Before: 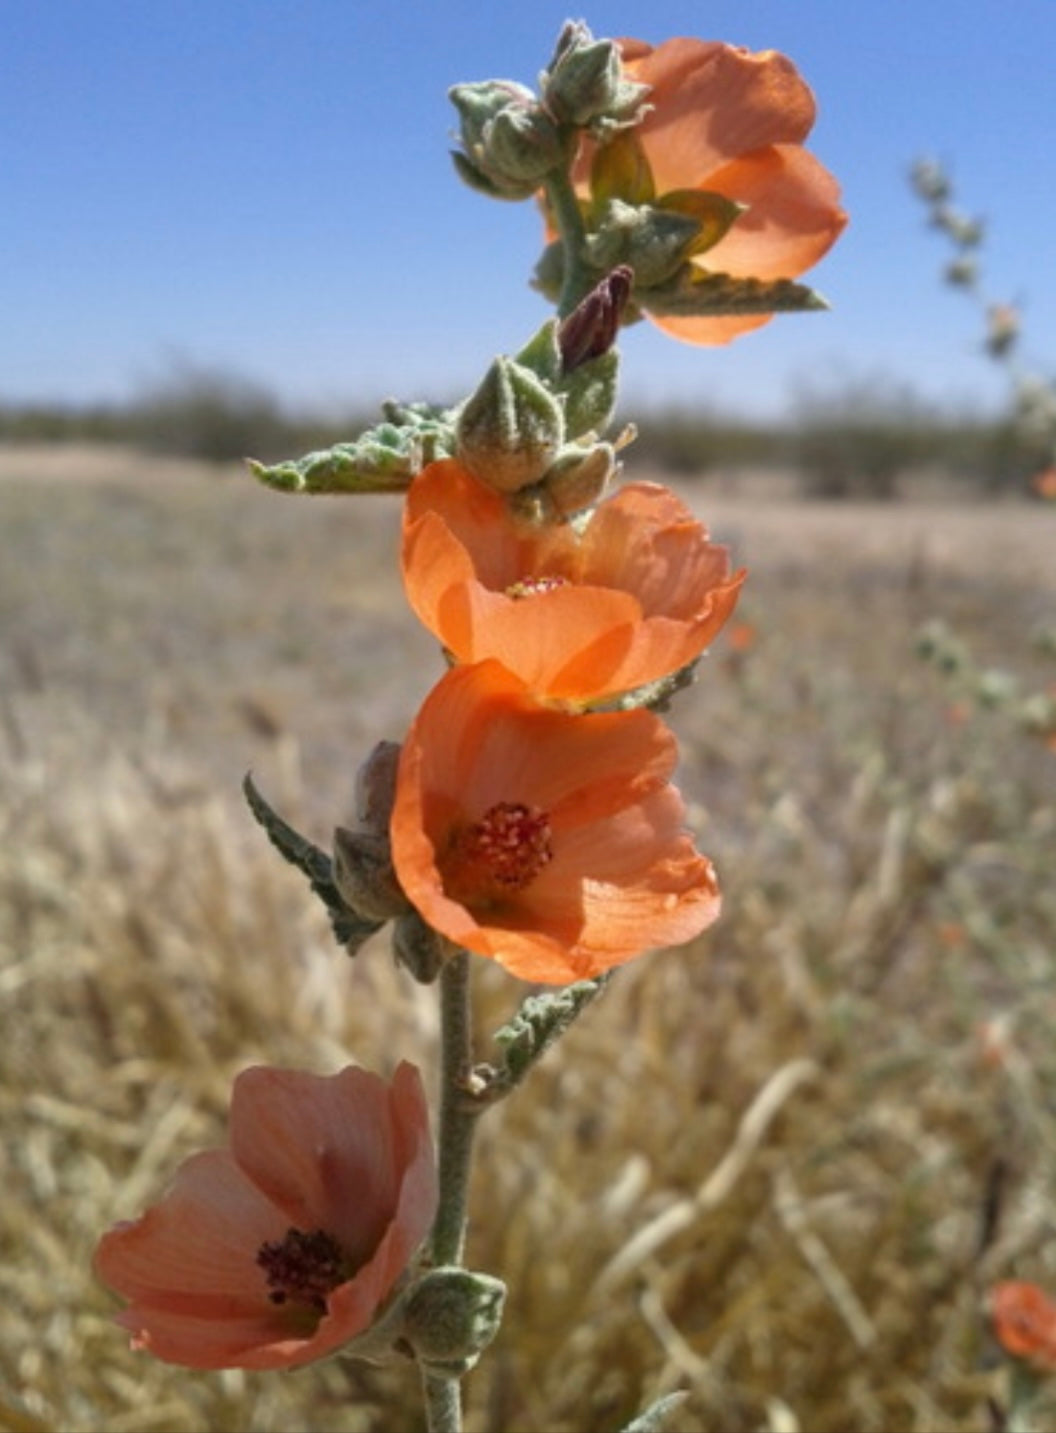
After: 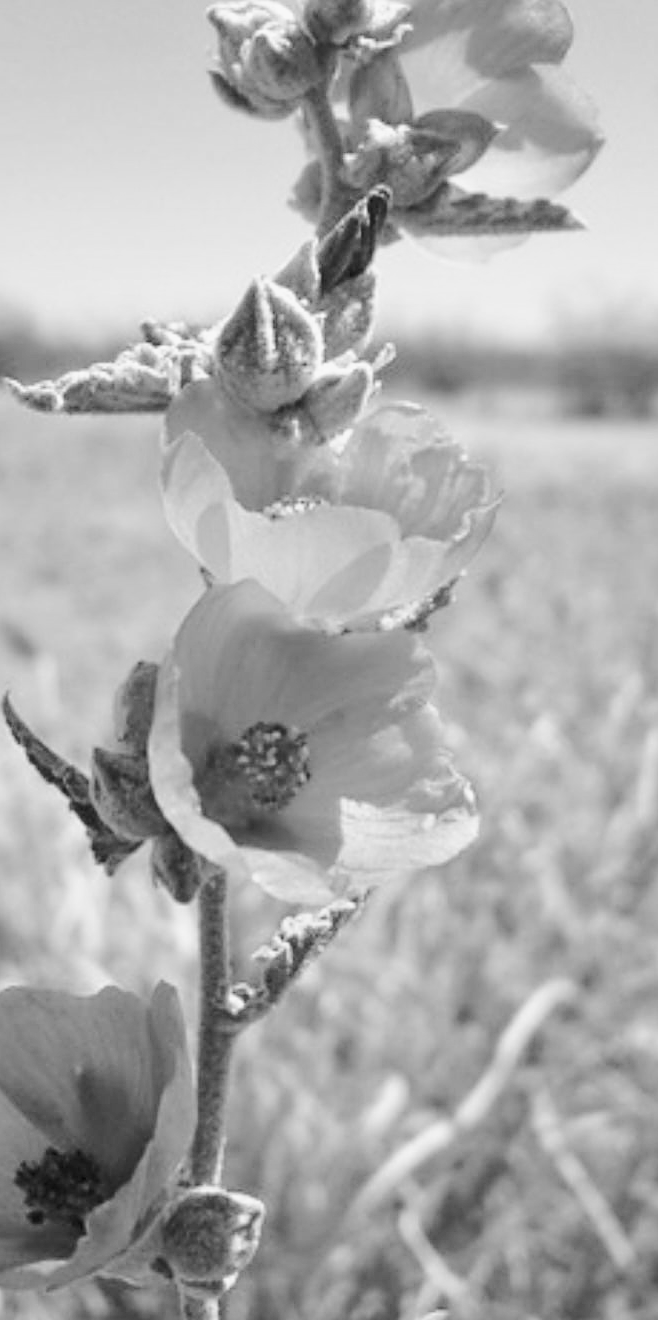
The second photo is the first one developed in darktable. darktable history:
base curve: curves: ch0 [(0, 0) (0.025, 0.046) (0.112, 0.277) (0.467, 0.74) (0.814, 0.929) (1, 0.942)]
crop and rotate: left 22.918%, top 5.629%, right 14.711%, bottom 2.247%
sharpen: on, module defaults
monochrome: a 2.21, b -1.33, size 2.2
white balance: red 0.948, green 1.02, blue 1.176
